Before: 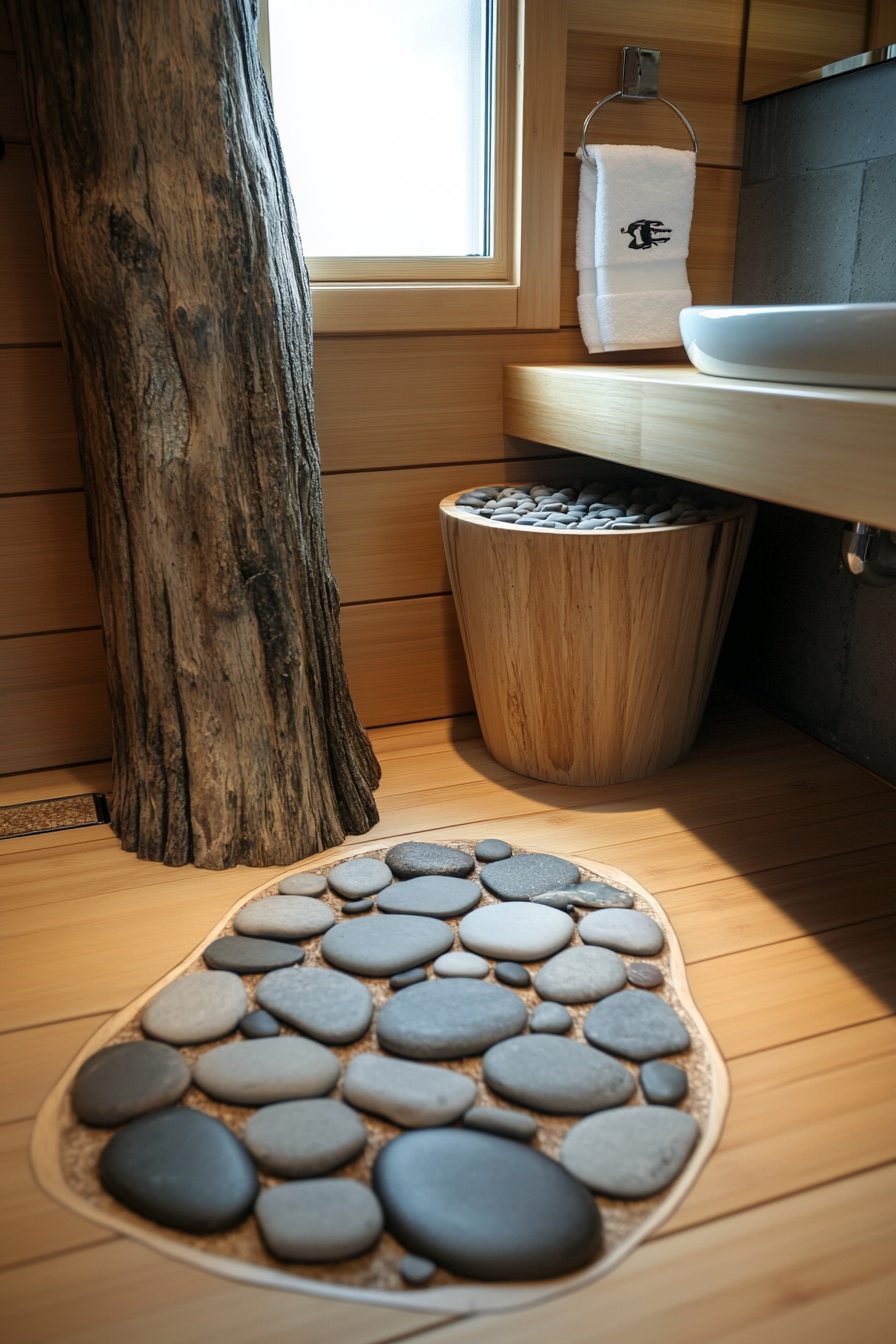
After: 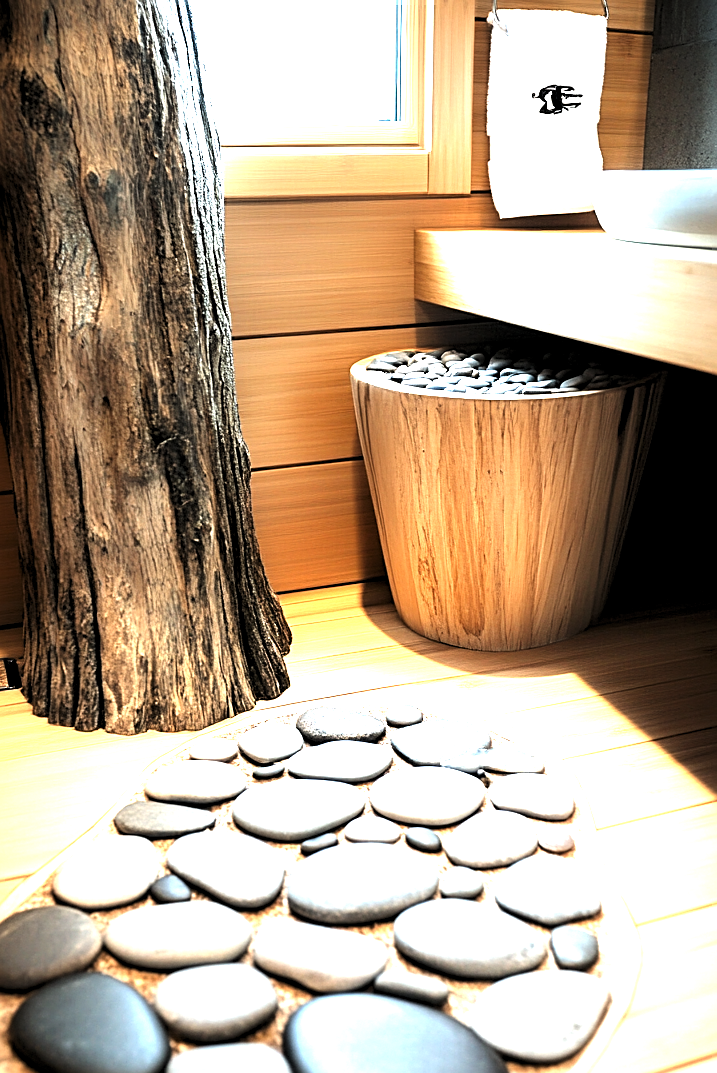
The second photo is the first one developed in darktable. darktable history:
exposure: black level correction 0, exposure 1.283 EV, compensate highlight preservation false
crop and rotate: left 10.044%, top 10.063%, right 9.857%, bottom 10.037%
tone equalizer: -8 EV -1.05 EV, -7 EV -1.03 EV, -6 EV -0.876 EV, -5 EV -0.554 EV, -3 EV 0.587 EV, -2 EV 0.856 EV, -1 EV 0.997 EV, +0 EV 1.08 EV, smoothing diameter 2.01%, edges refinement/feathering 20.74, mask exposure compensation -1.57 EV, filter diffusion 5
levels: levels [0.062, 0.494, 0.925]
sharpen: on, module defaults
